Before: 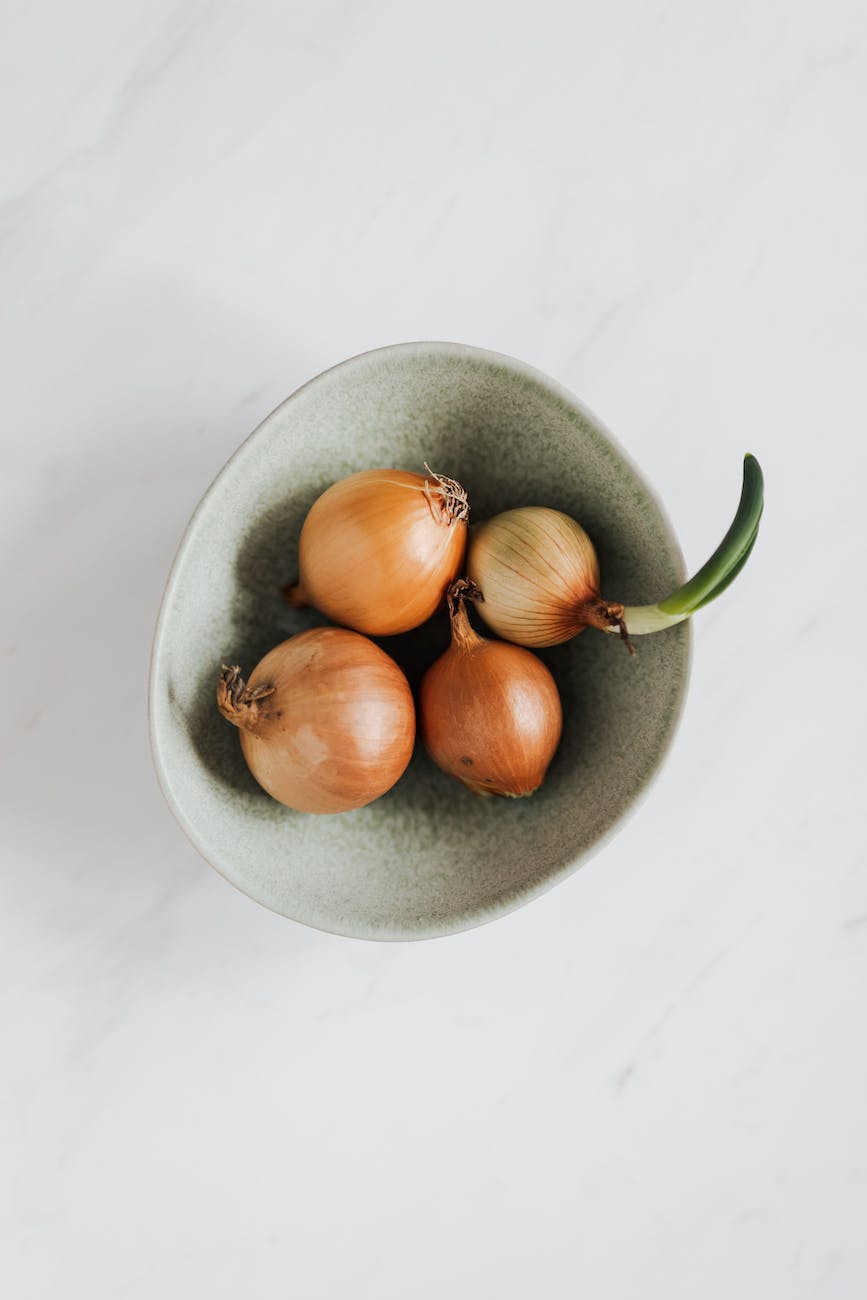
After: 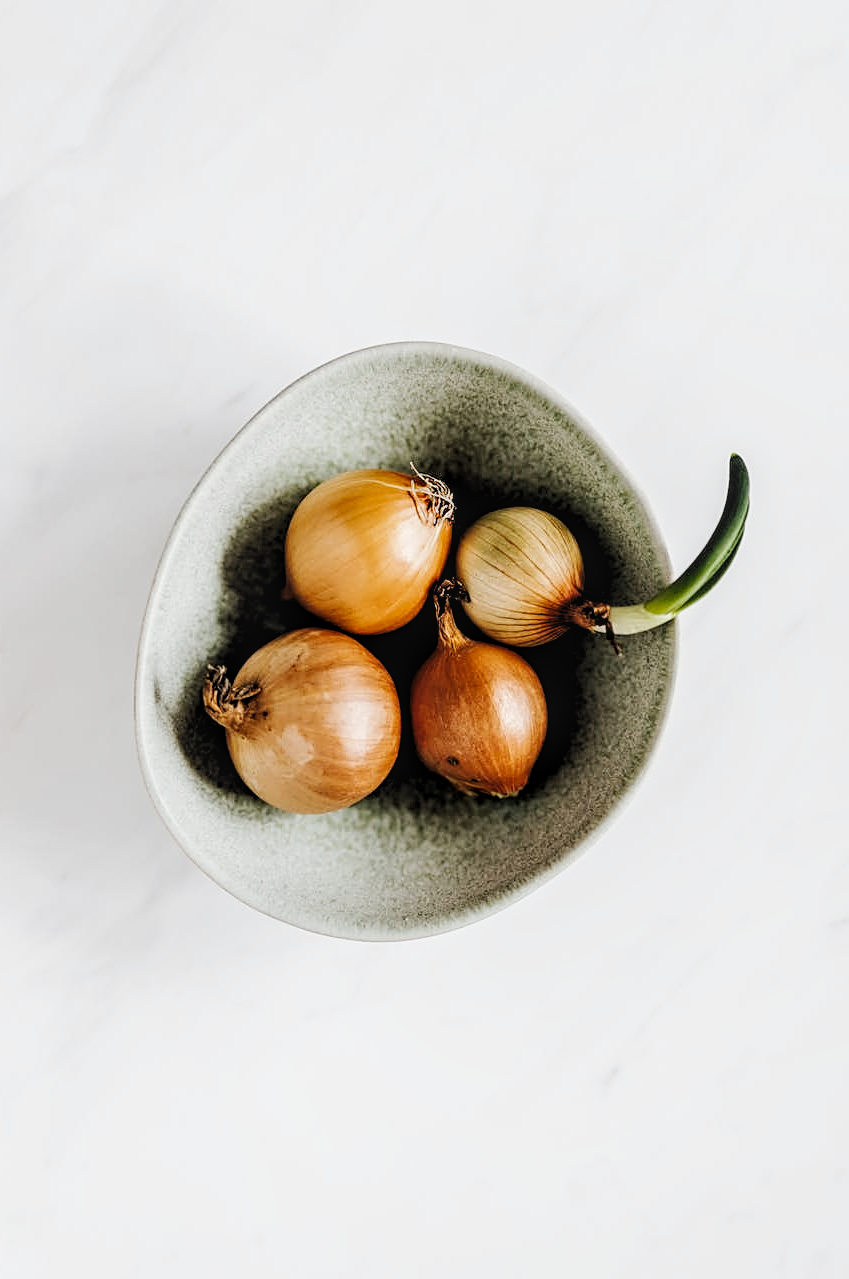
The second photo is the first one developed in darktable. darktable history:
base curve: curves: ch0 [(0, 0) (0.036, 0.025) (0.121, 0.166) (0.206, 0.329) (0.605, 0.79) (1, 1)], preserve colors none
sharpen: on, module defaults
levels: levels [0.116, 0.574, 1]
local contrast: on, module defaults
exposure: compensate highlight preservation false
crop: left 1.697%, right 0.281%, bottom 1.611%
tone equalizer: on, module defaults
